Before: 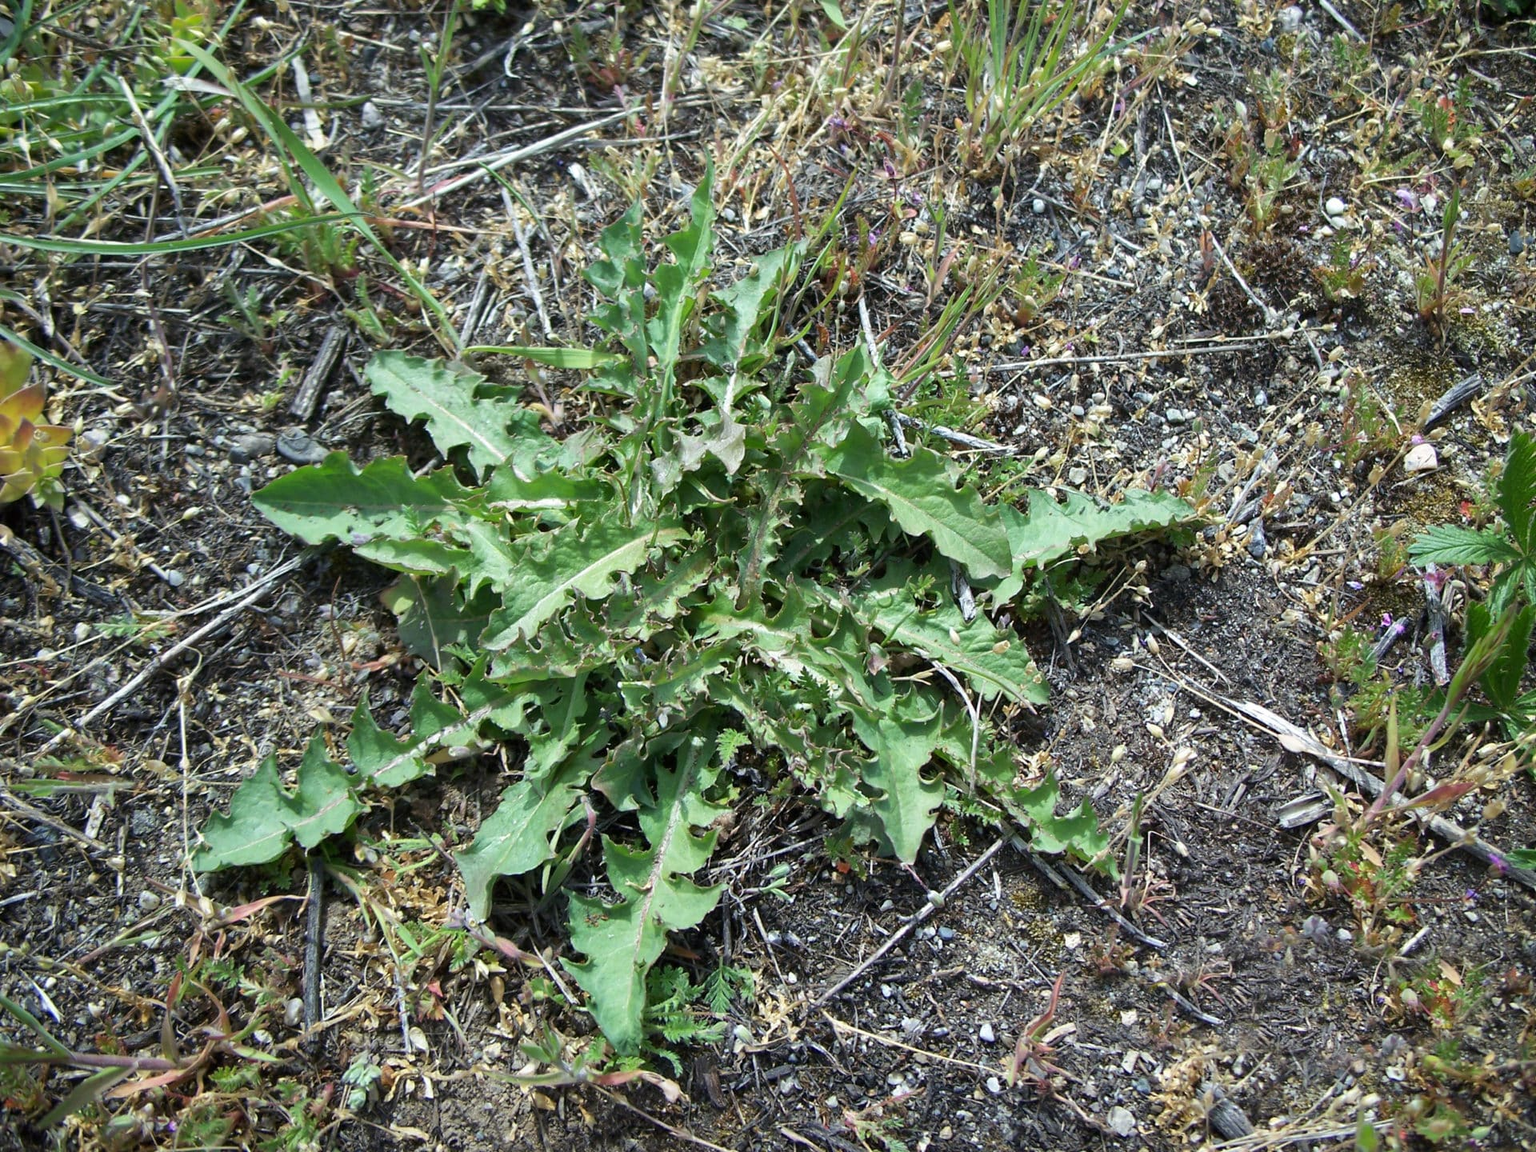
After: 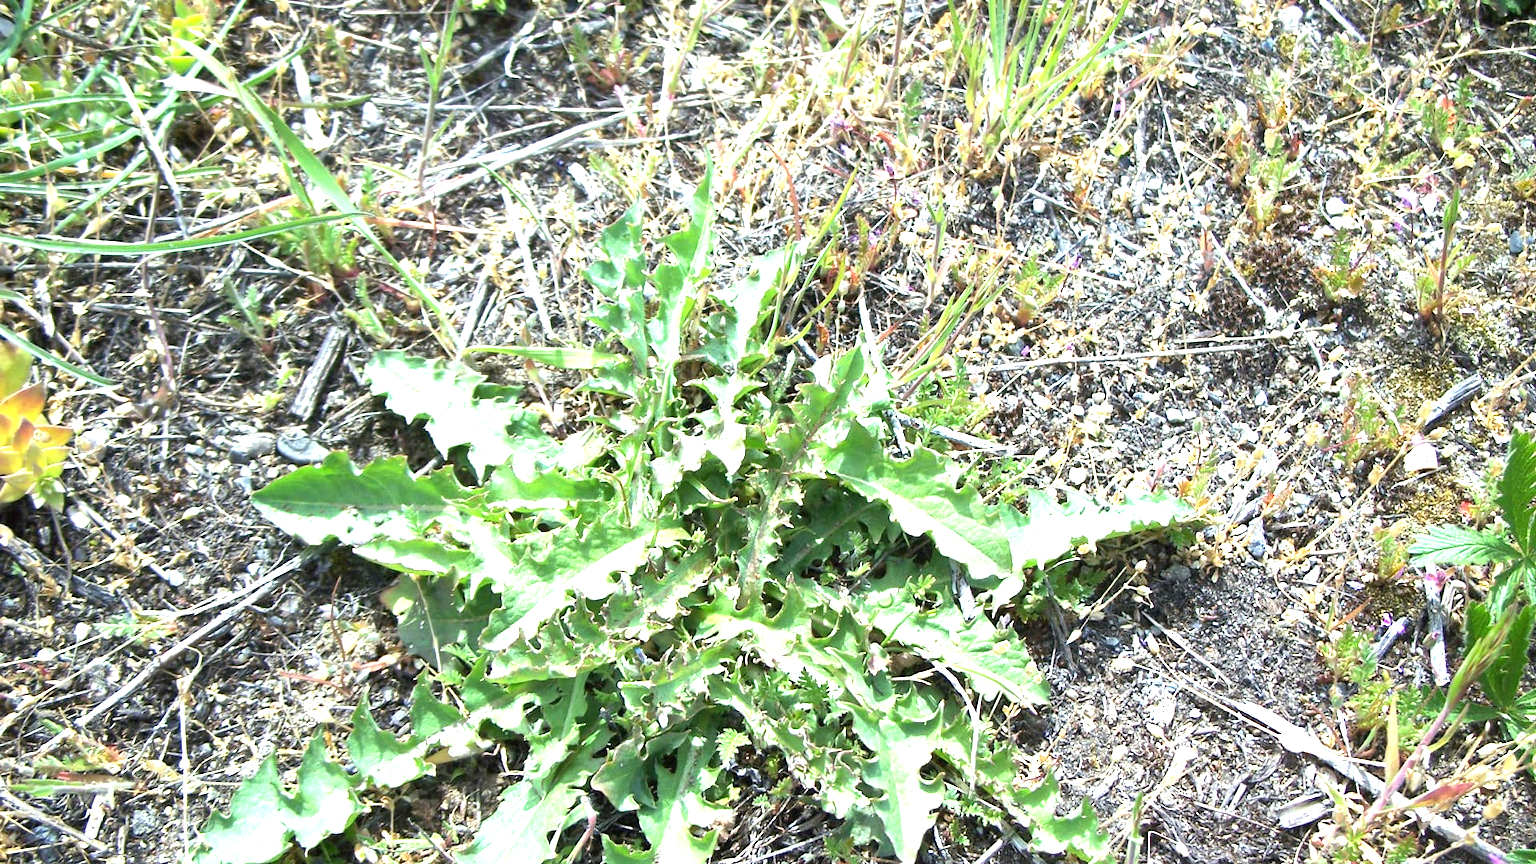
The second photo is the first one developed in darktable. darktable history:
exposure: black level correction 0, exposure 1.623 EV, compensate highlight preservation false
crop: bottom 24.987%
